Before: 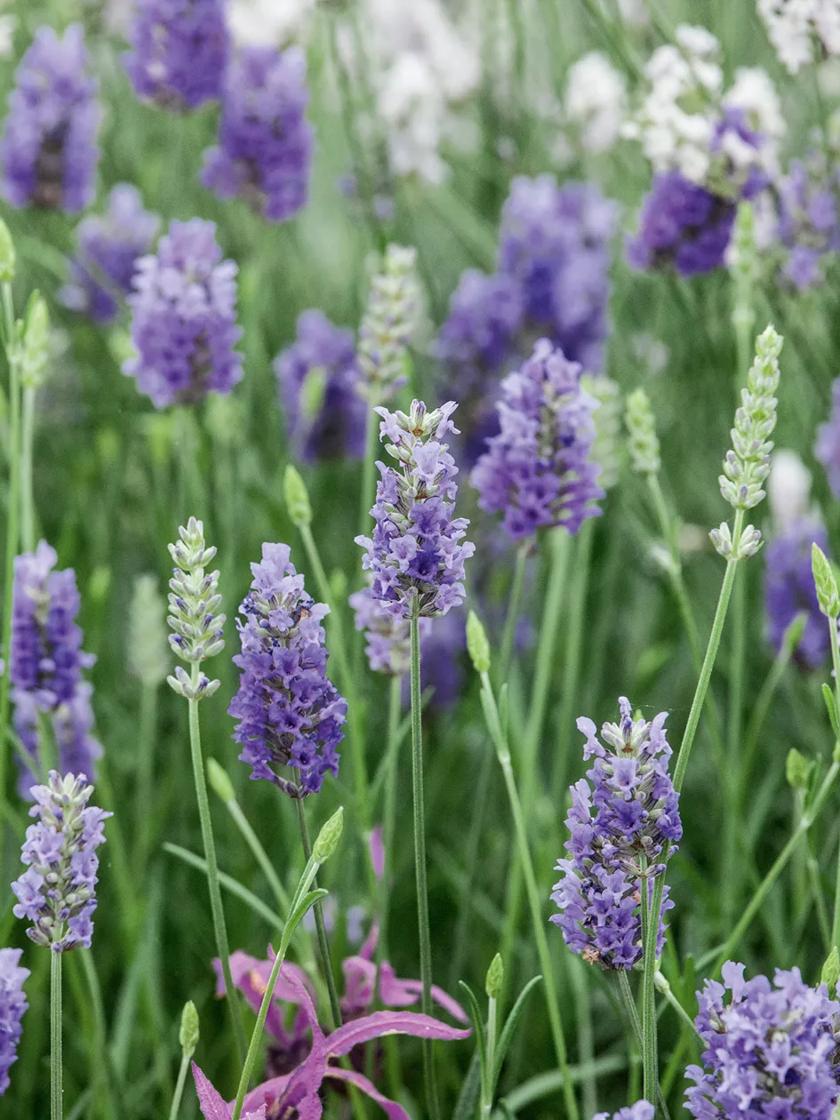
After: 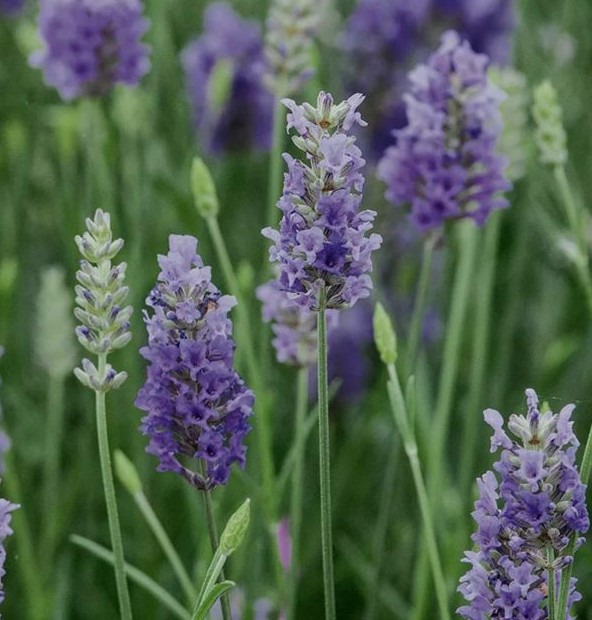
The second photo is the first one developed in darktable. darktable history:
crop: left 11.125%, top 27.53%, right 18.296%, bottom 17.101%
exposure: exposure -0.596 EV, compensate highlight preservation false
